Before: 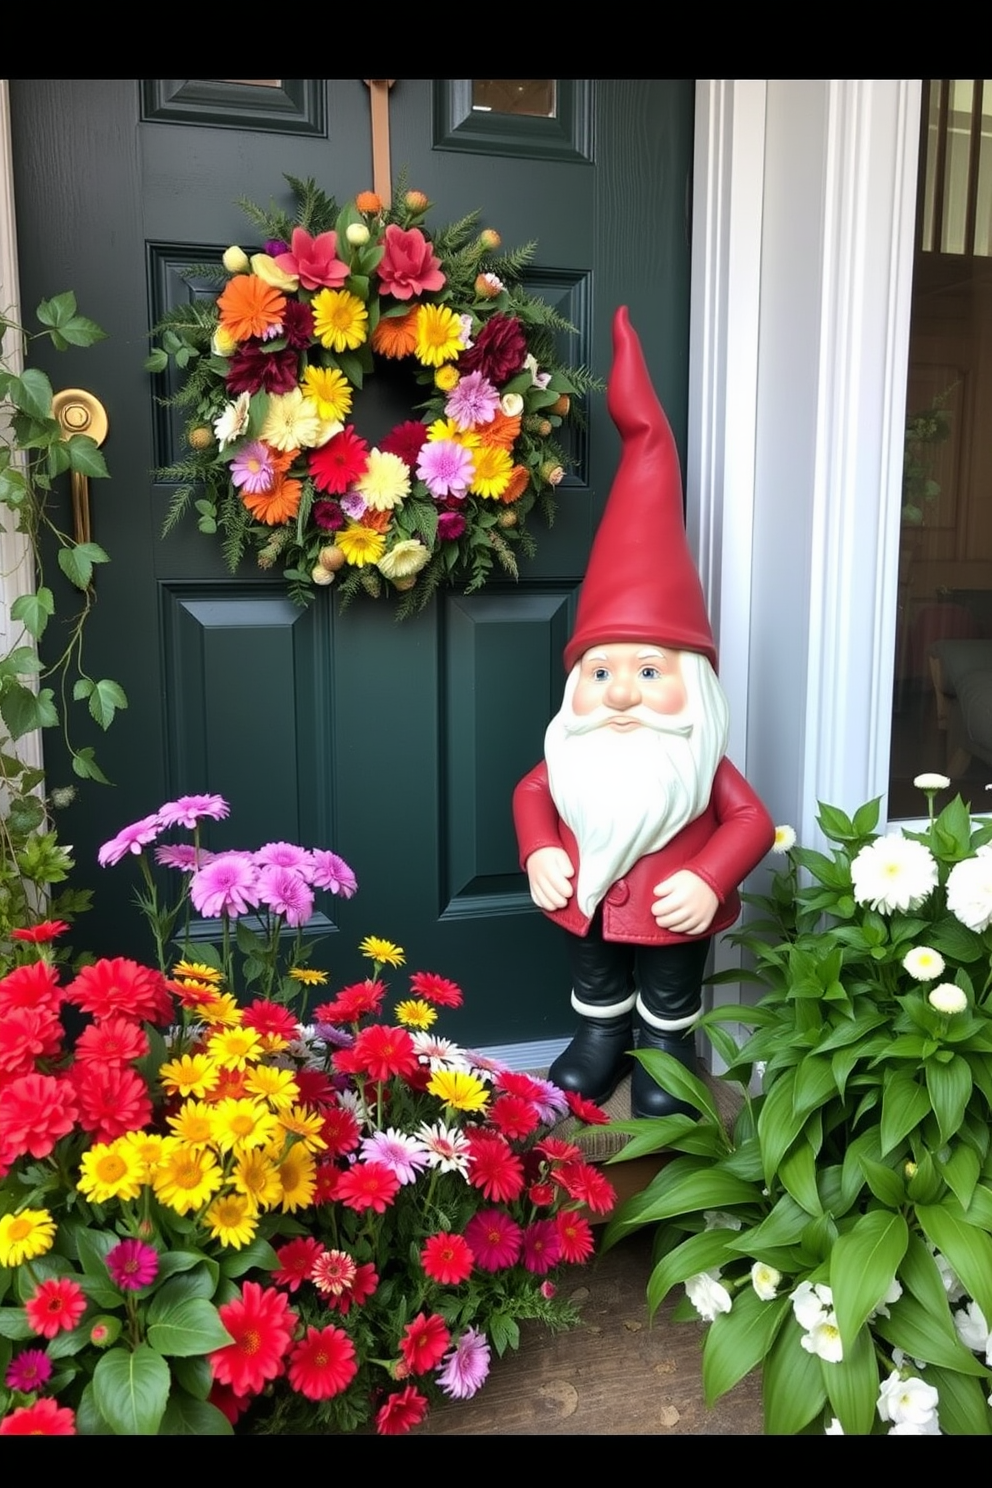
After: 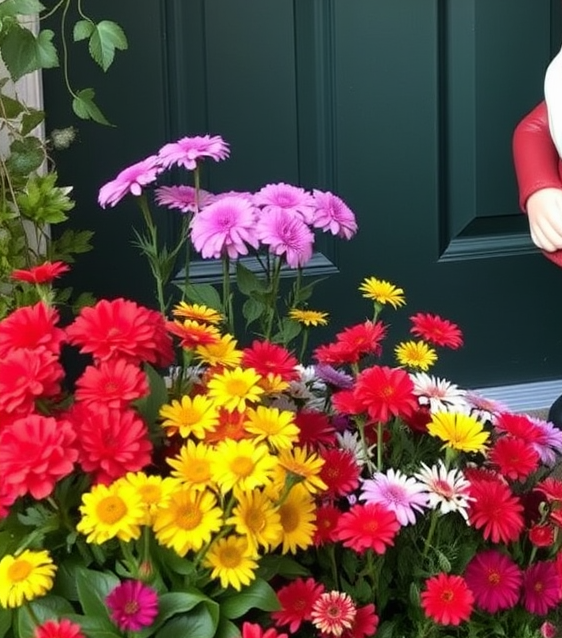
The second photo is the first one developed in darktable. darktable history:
crop: top 44.318%, right 43.344%, bottom 12.805%
